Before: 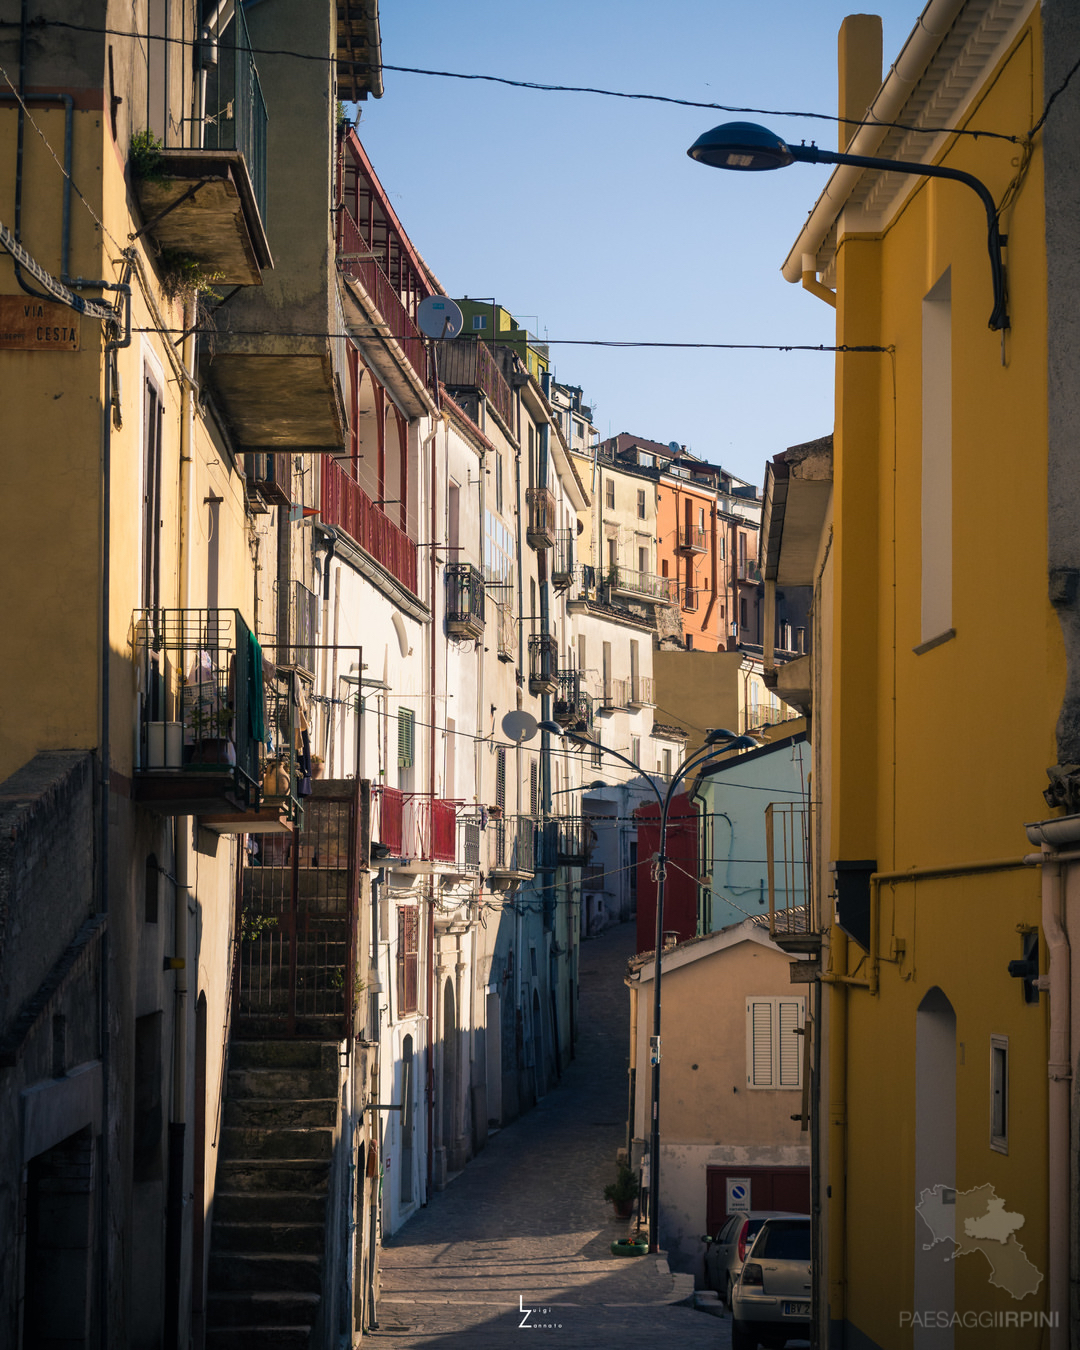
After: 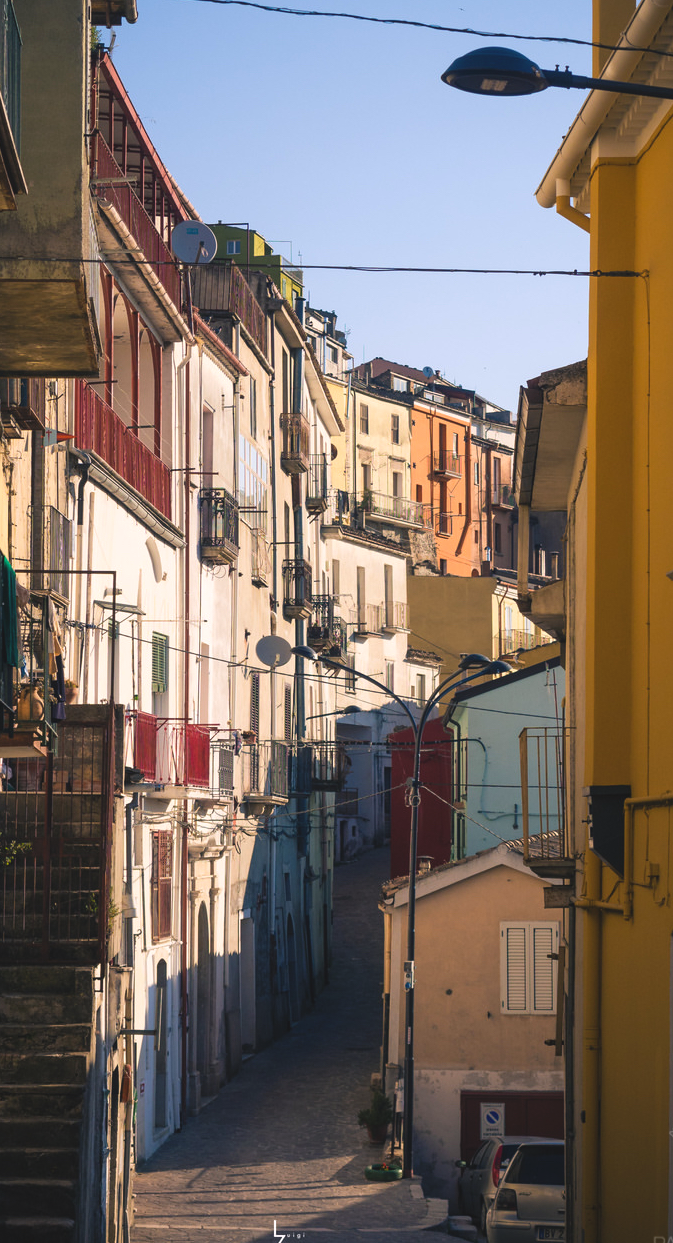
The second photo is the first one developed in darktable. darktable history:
color correction: highlights a* 0.816, highlights b* 2.78, saturation 1.1
white balance: red 1.009, blue 1.027
crop and rotate: left 22.918%, top 5.629%, right 14.711%, bottom 2.247%
exposure: black level correction -0.008, exposure 0.067 EV, compensate highlight preservation false
